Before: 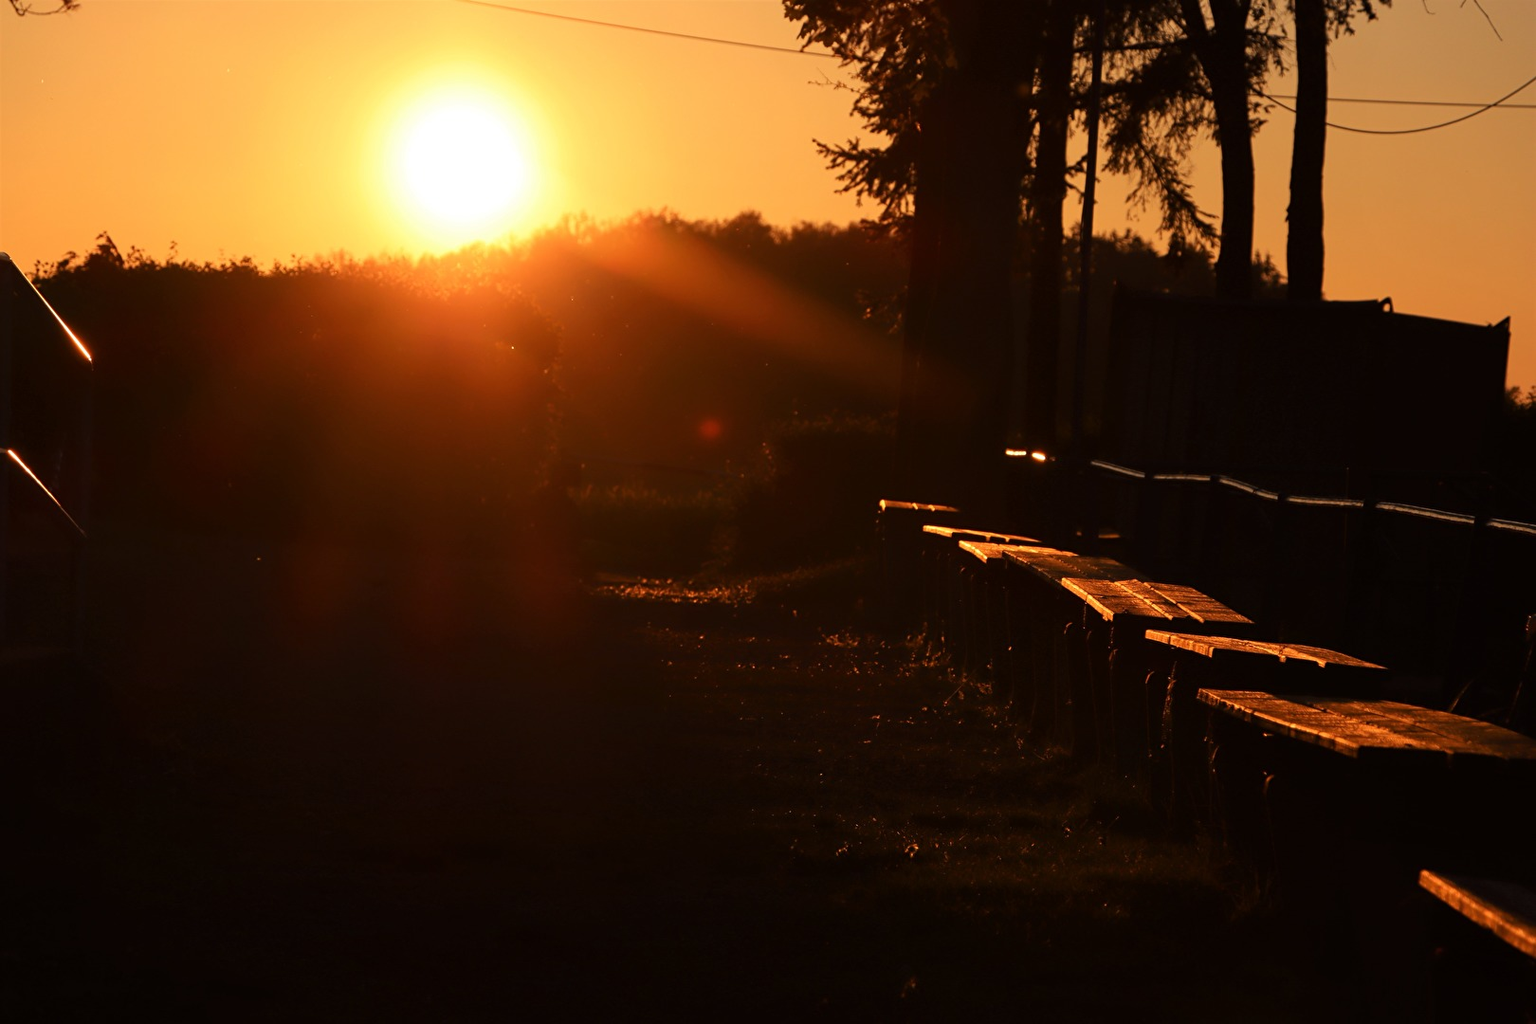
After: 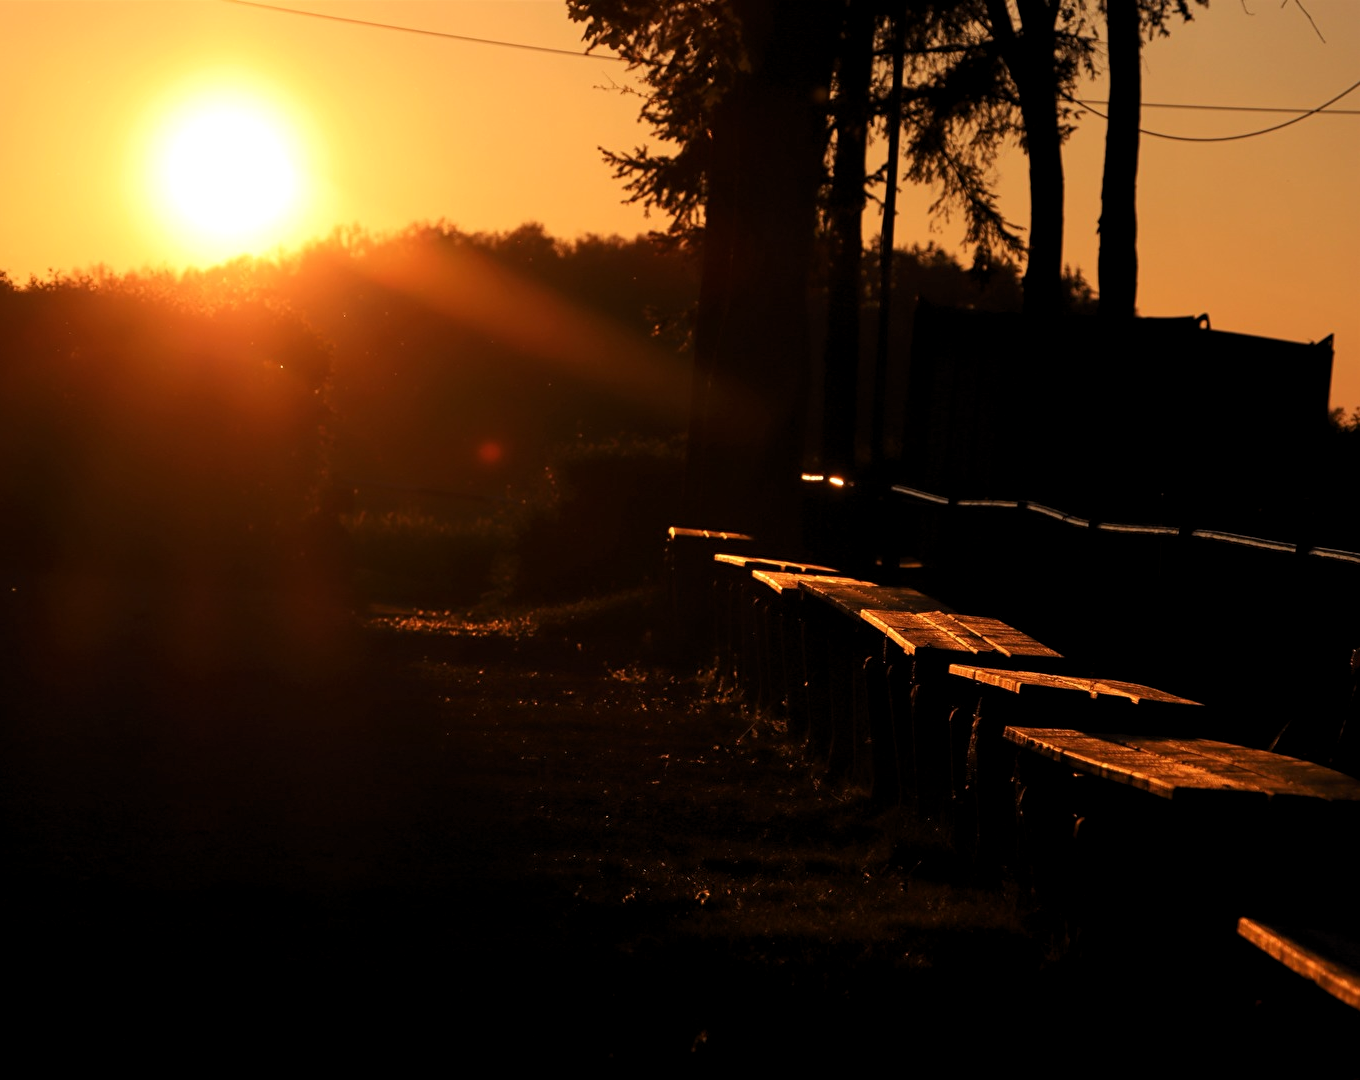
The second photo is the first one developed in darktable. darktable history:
levels: levels [0.026, 0.507, 0.987]
crop: left 16.022%
